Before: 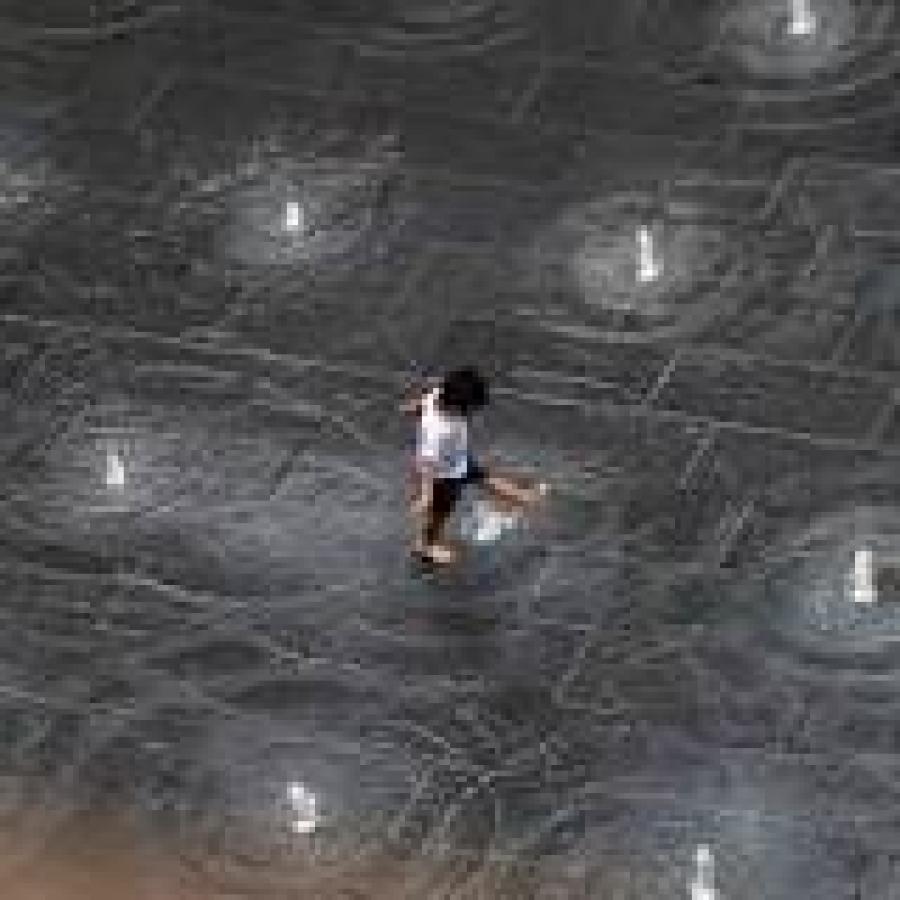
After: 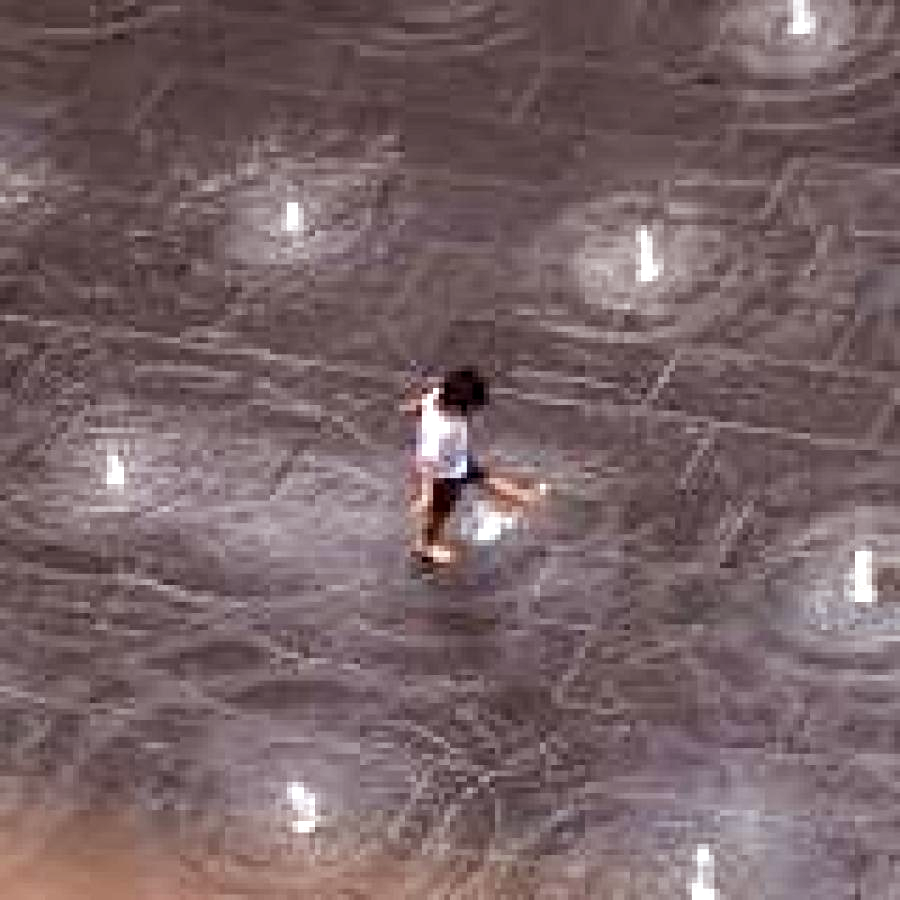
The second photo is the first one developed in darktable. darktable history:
exposure: exposure 0.722 EV, compensate highlight preservation false
local contrast: highlights 100%, shadows 100%, detail 120%, midtone range 0.2
rgb levels: mode RGB, independent channels, levels [[0, 0.474, 1], [0, 0.5, 1], [0, 0.5, 1]]
